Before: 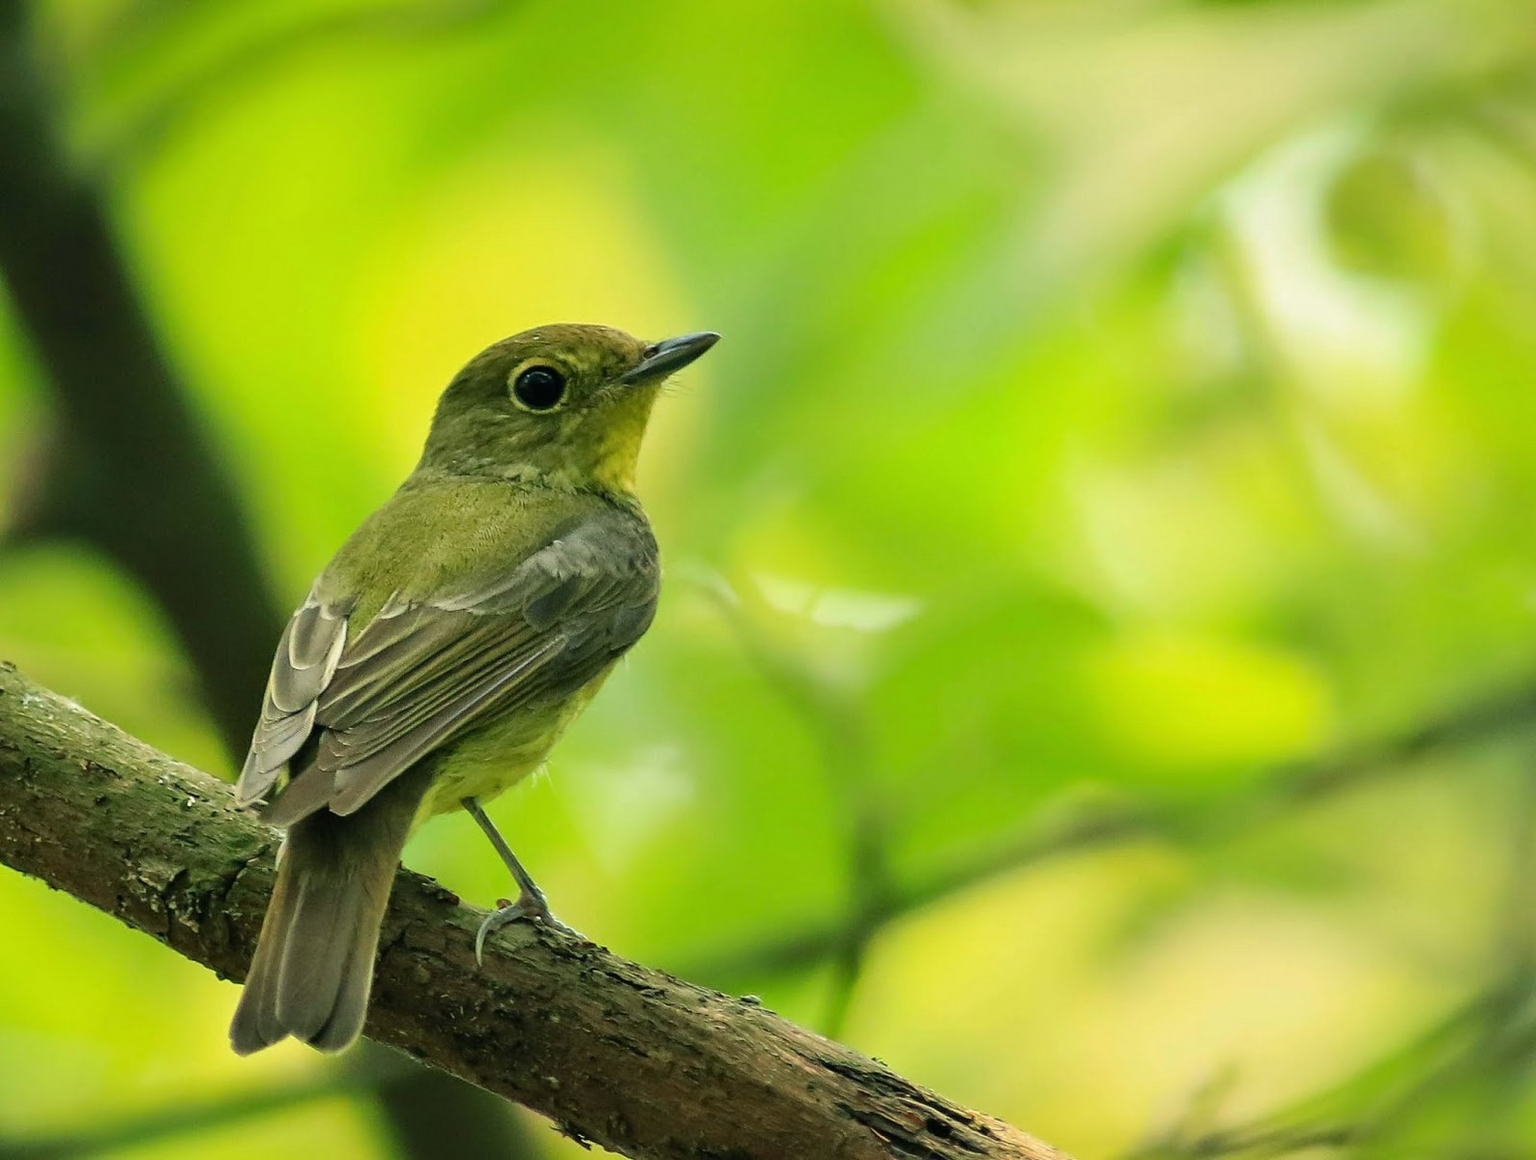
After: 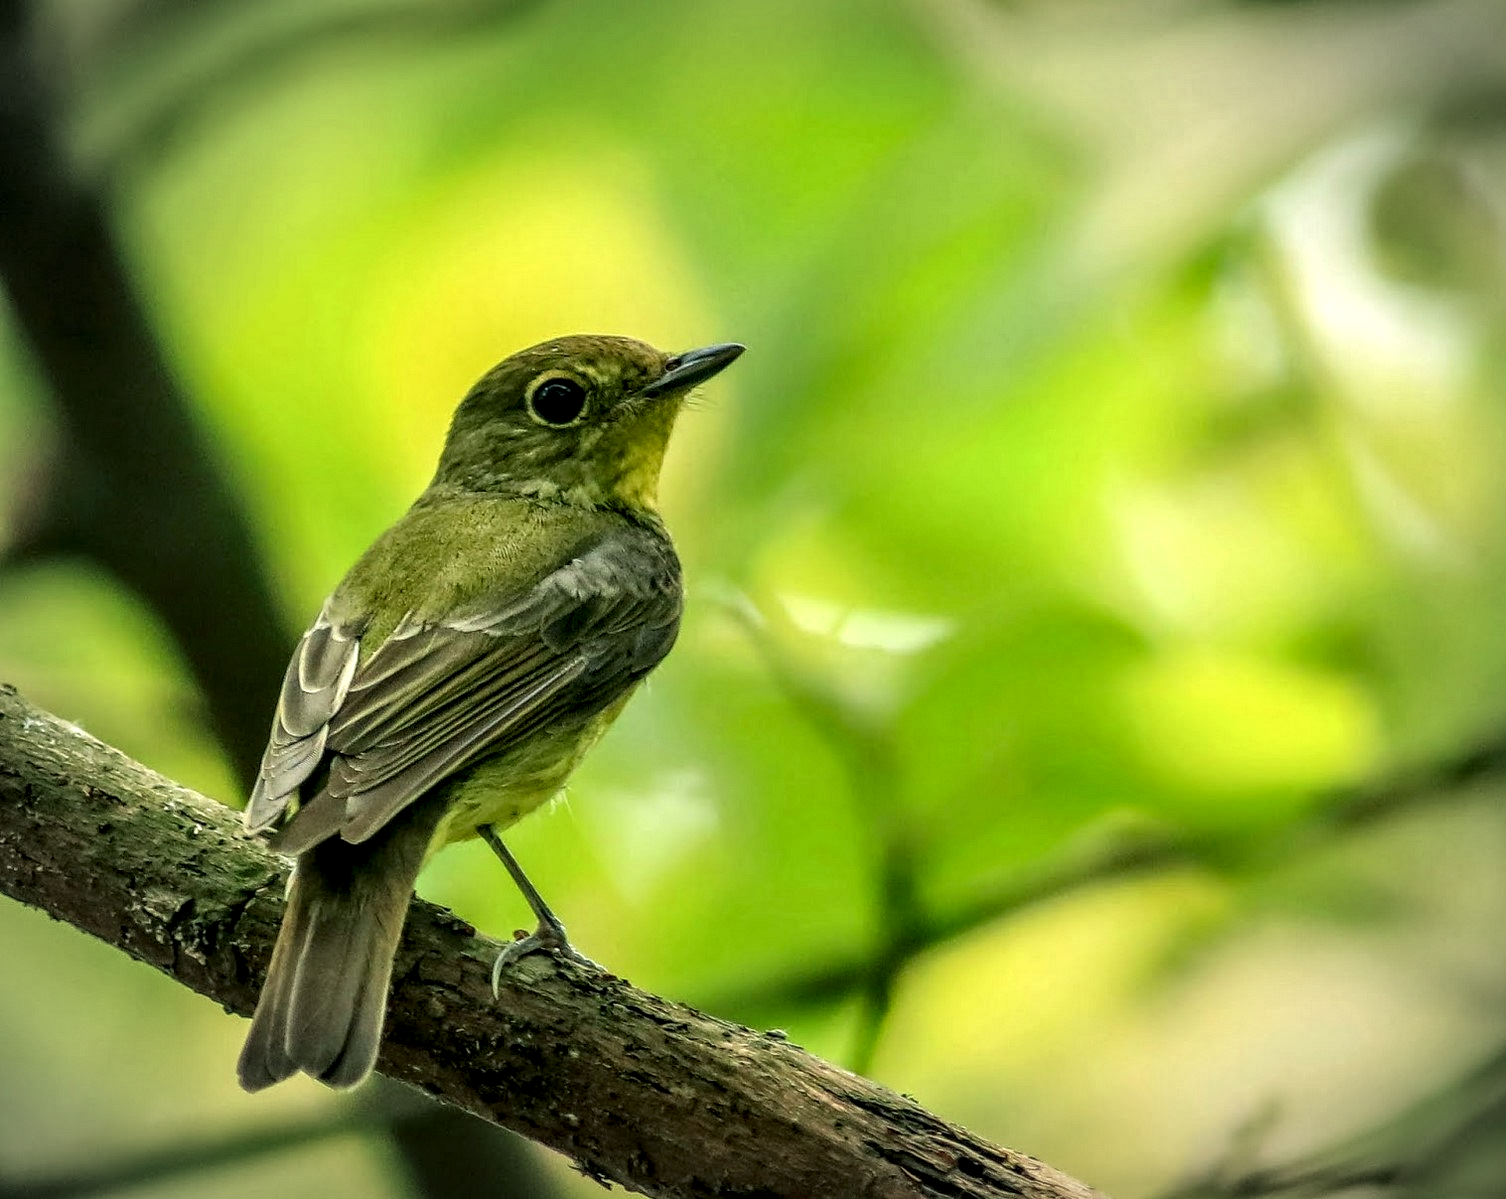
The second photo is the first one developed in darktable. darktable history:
local contrast: highlights 0%, shadows 0%, detail 182%
crop and rotate: right 5.167%
vignetting: automatic ratio true
